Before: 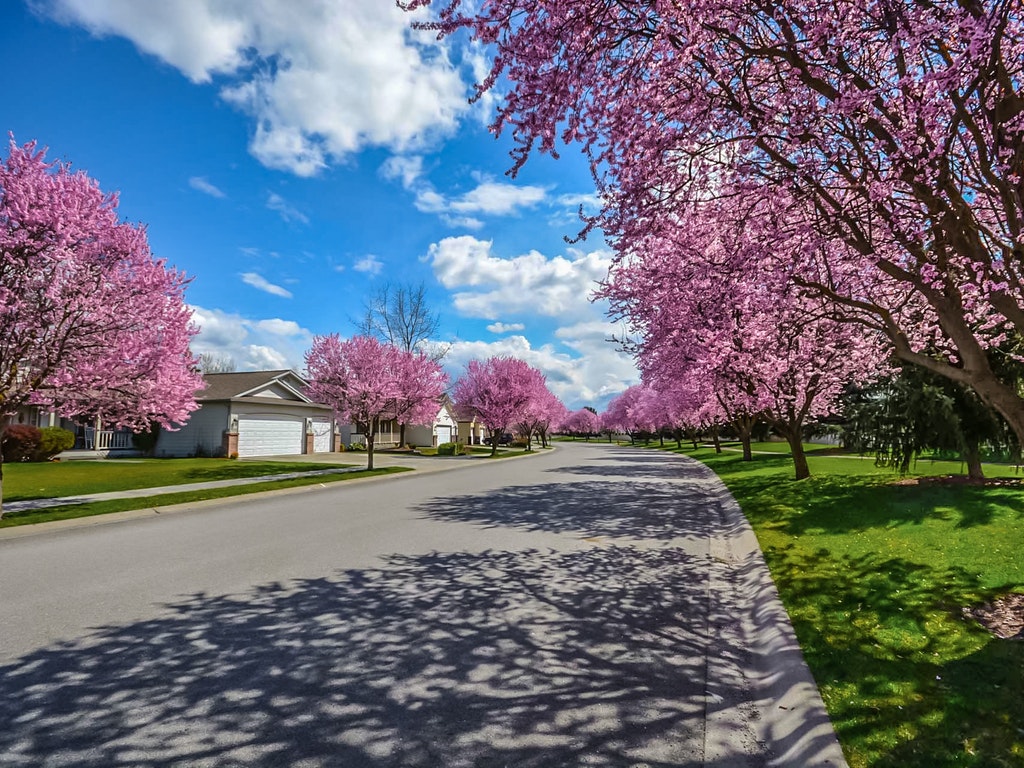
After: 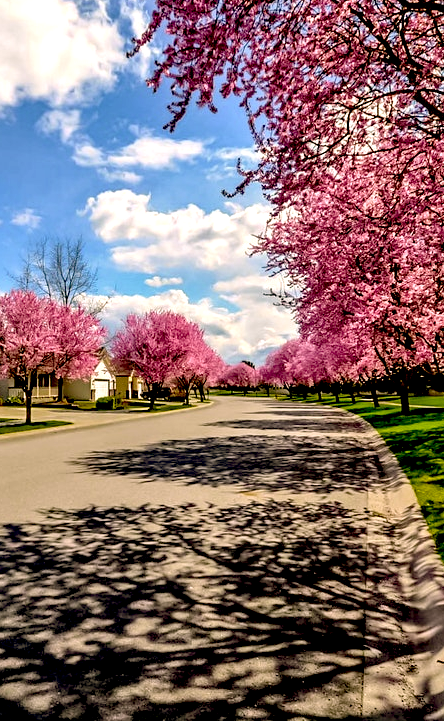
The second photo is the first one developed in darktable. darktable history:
exposure: black level correction 0.04, exposure 0.5 EV, compensate highlight preservation false
crop: left 33.452%, top 6.025%, right 23.155%
color correction: highlights a* 8.98, highlights b* 15.09, shadows a* -0.49, shadows b* 26.52
